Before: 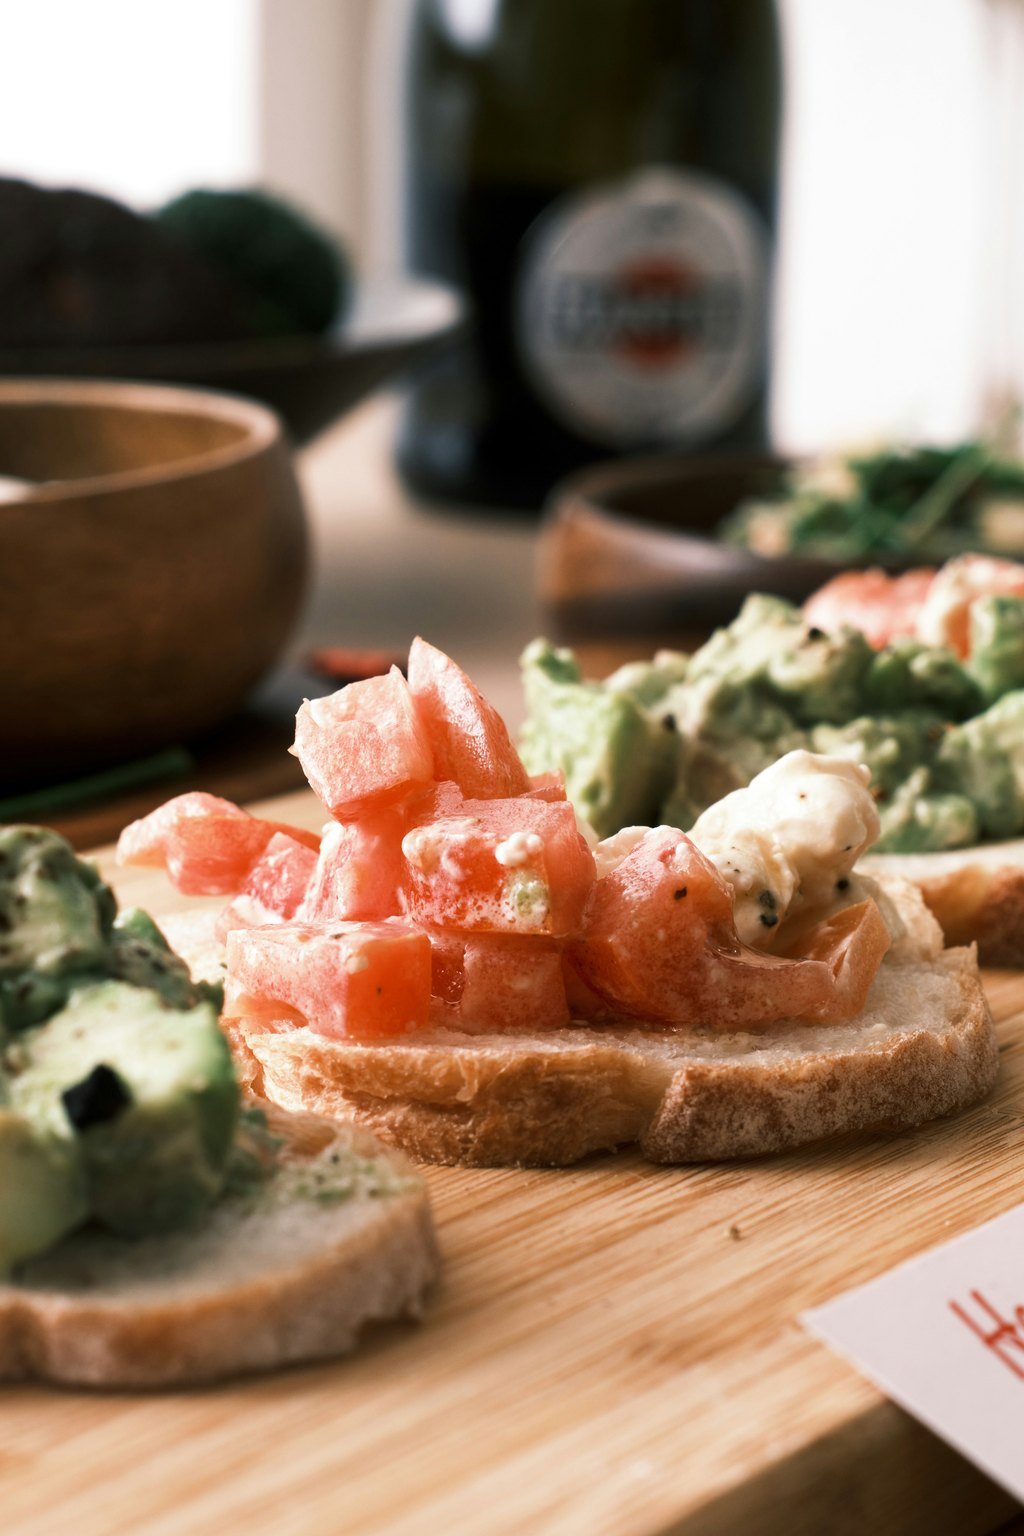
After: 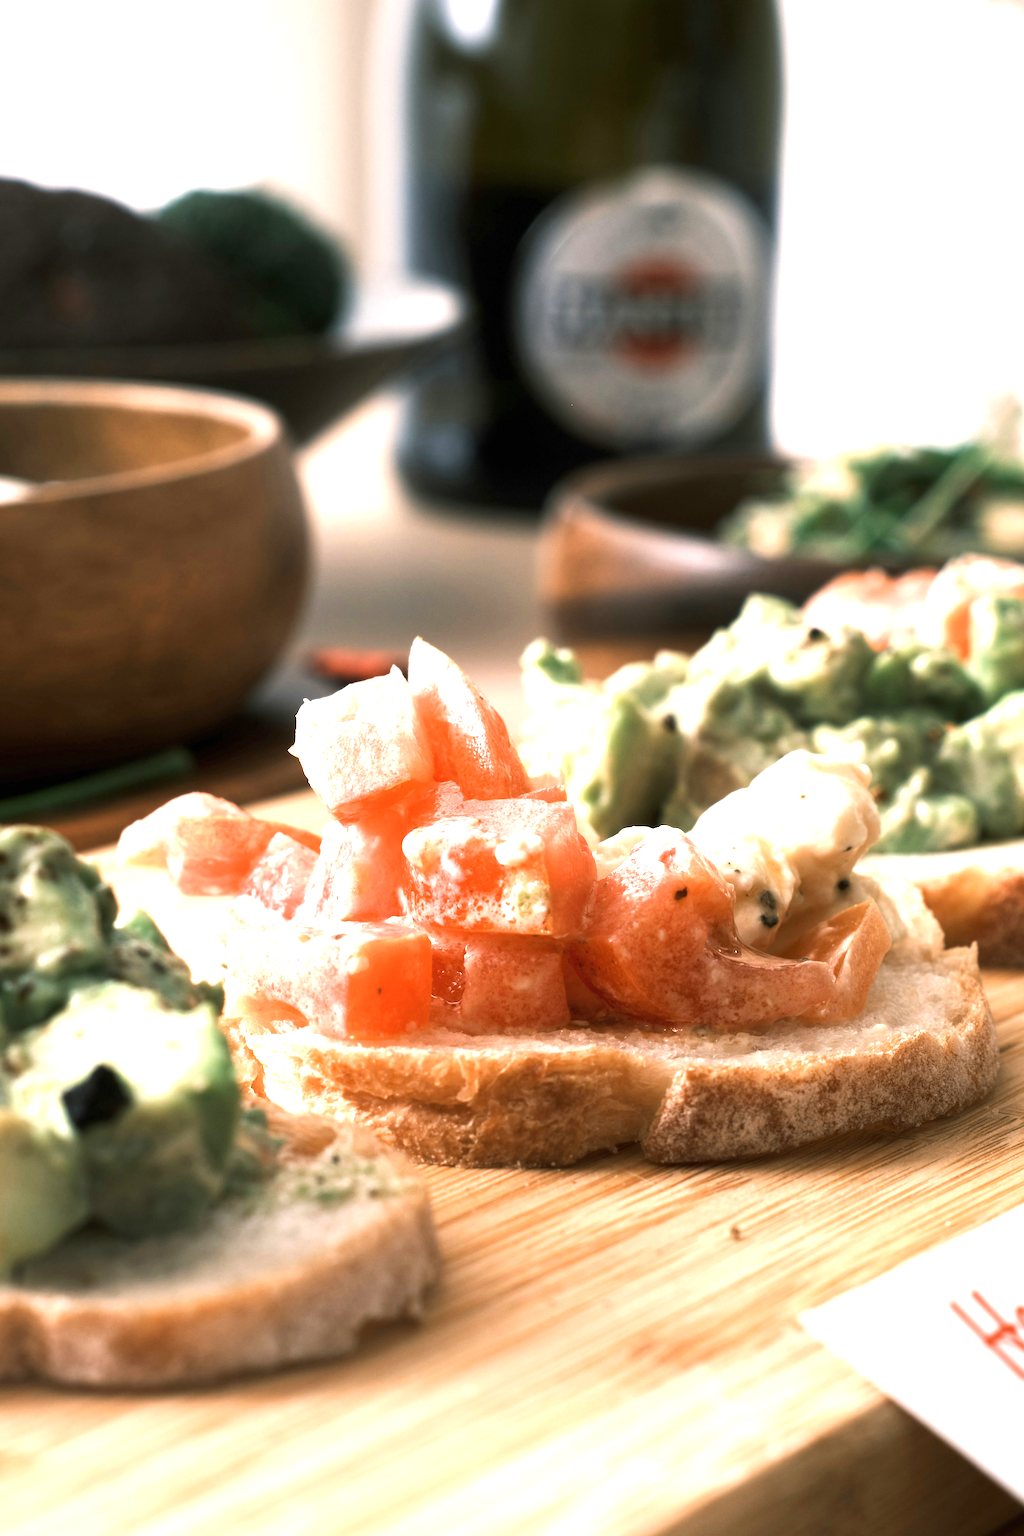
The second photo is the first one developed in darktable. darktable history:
contrast brightness saturation: saturation -0.04
exposure: black level correction 0, exposure 1 EV, compensate exposure bias true, compensate highlight preservation false
